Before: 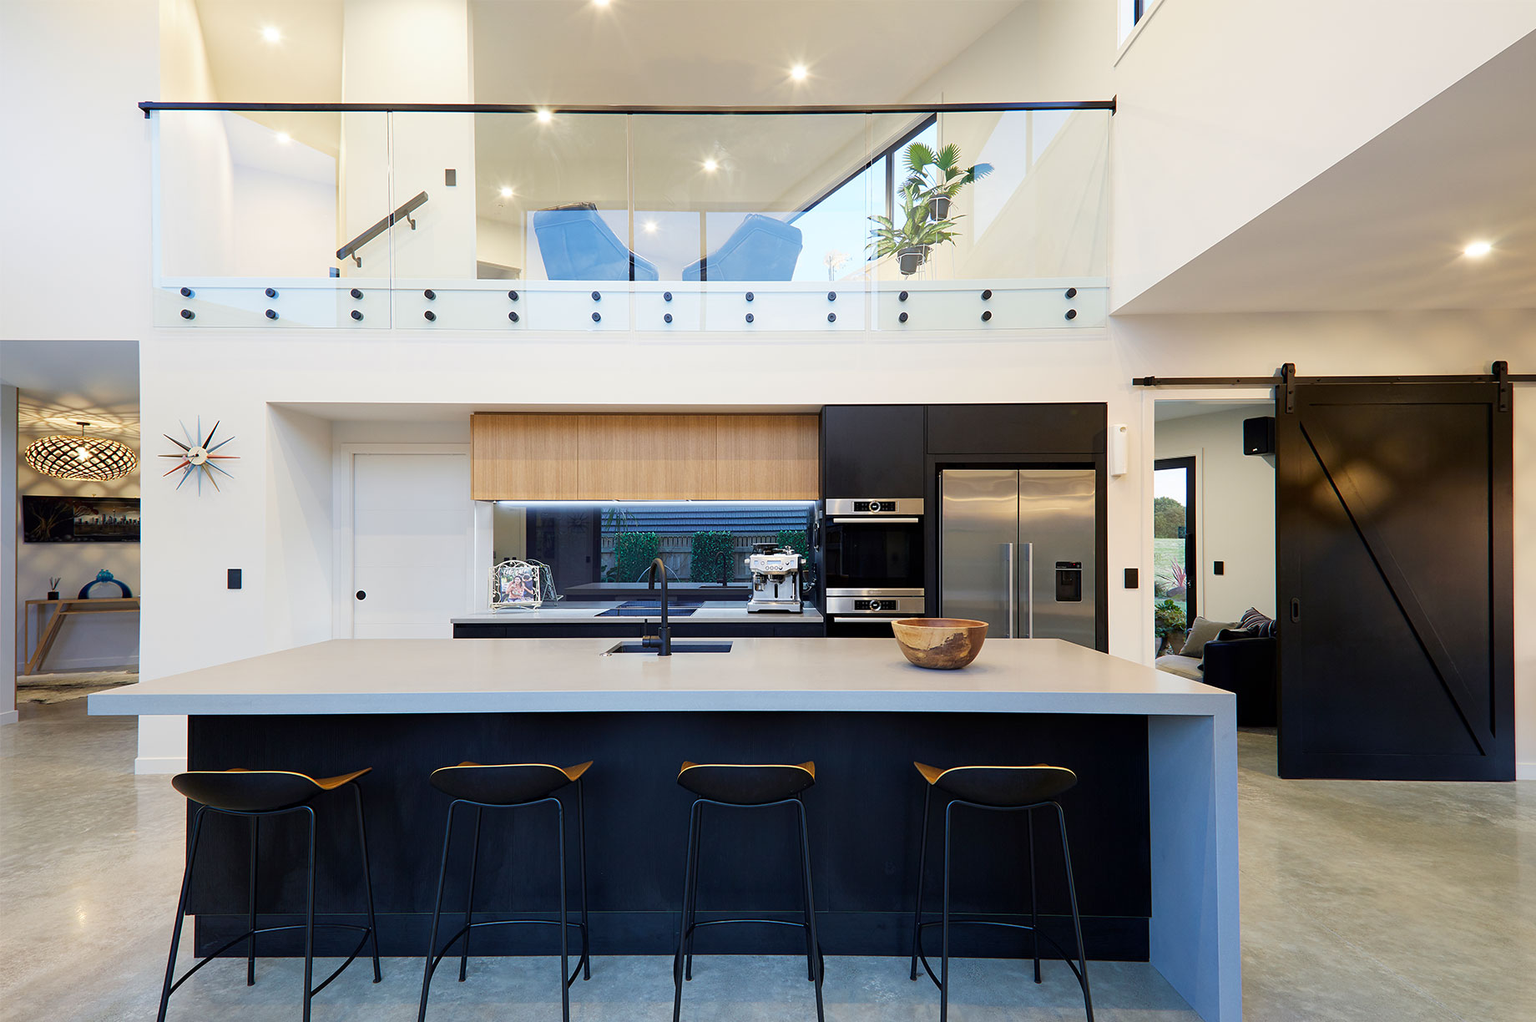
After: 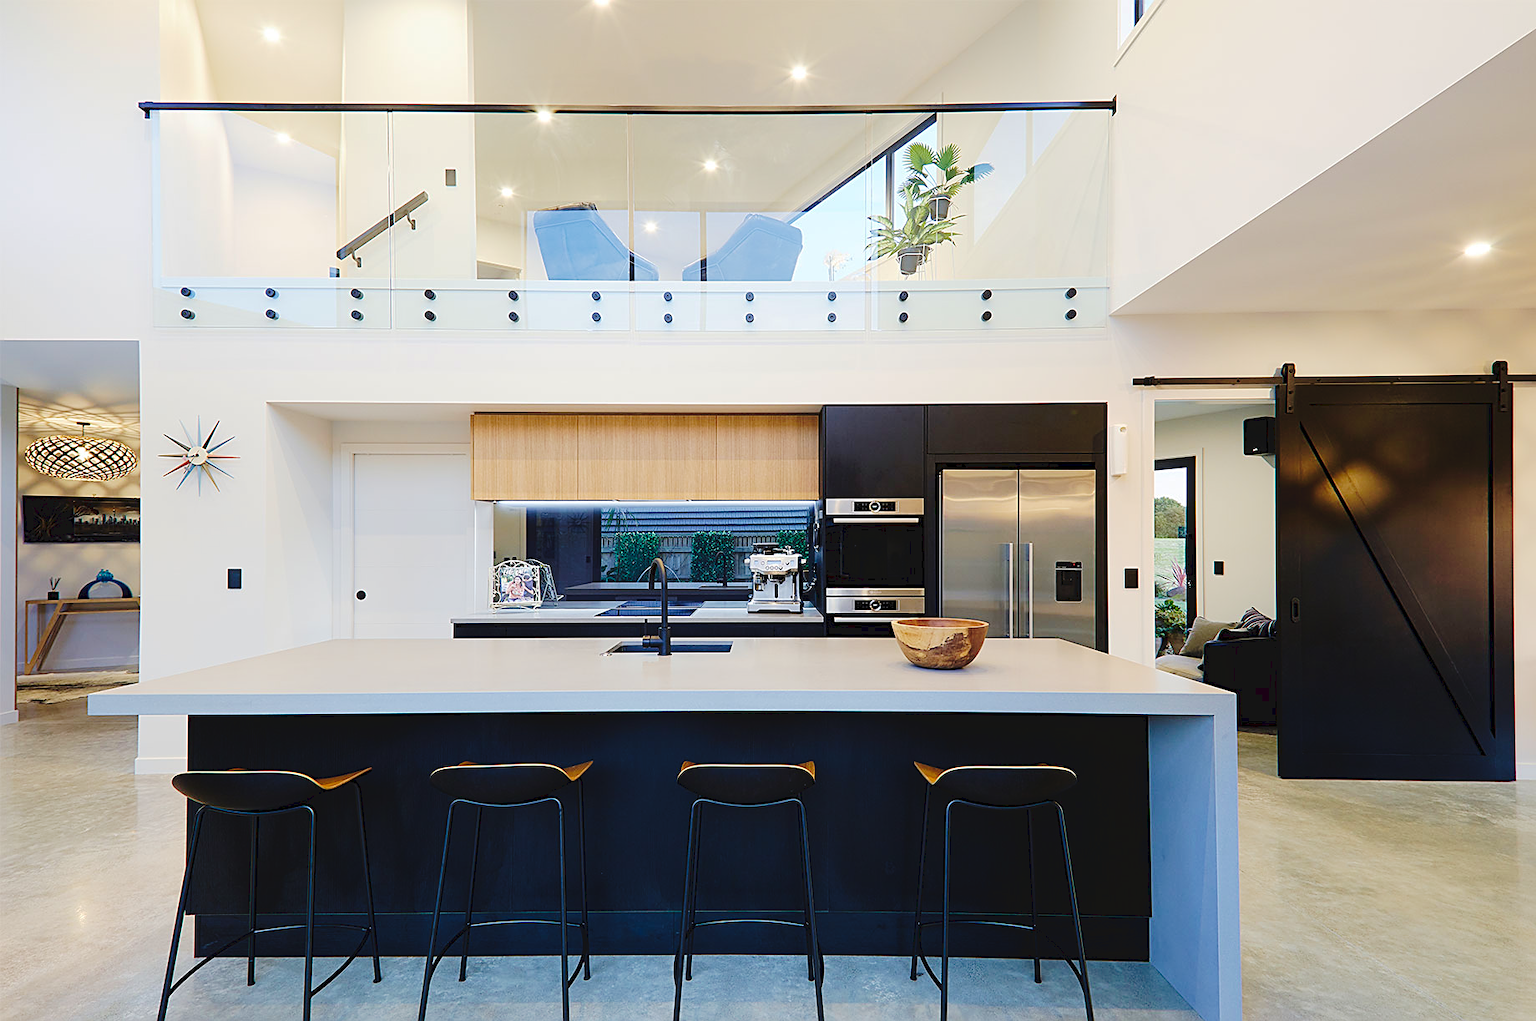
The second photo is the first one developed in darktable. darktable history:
tone curve: curves: ch0 [(0, 0) (0.003, 0.064) (0.011, 0.065) (0.025, 0.061) (0.044, 0.068) (0.069, 0.083) (0.1, 0.102) (0.136, 0.126) (0.177, 0.172) (0.224, 0.225) (0.277, 0.306) (0.335, 0.397) (0.399, 0.483) (0.468, 0.56) (0.543, 0.634) (0.623, 0.708) (0.709, 0.77) (0.801, 0.832) (0.898, 0.899) (1, 1)], preserve colors none
velvia: on, module defaults
sharpen: on, module defaults
